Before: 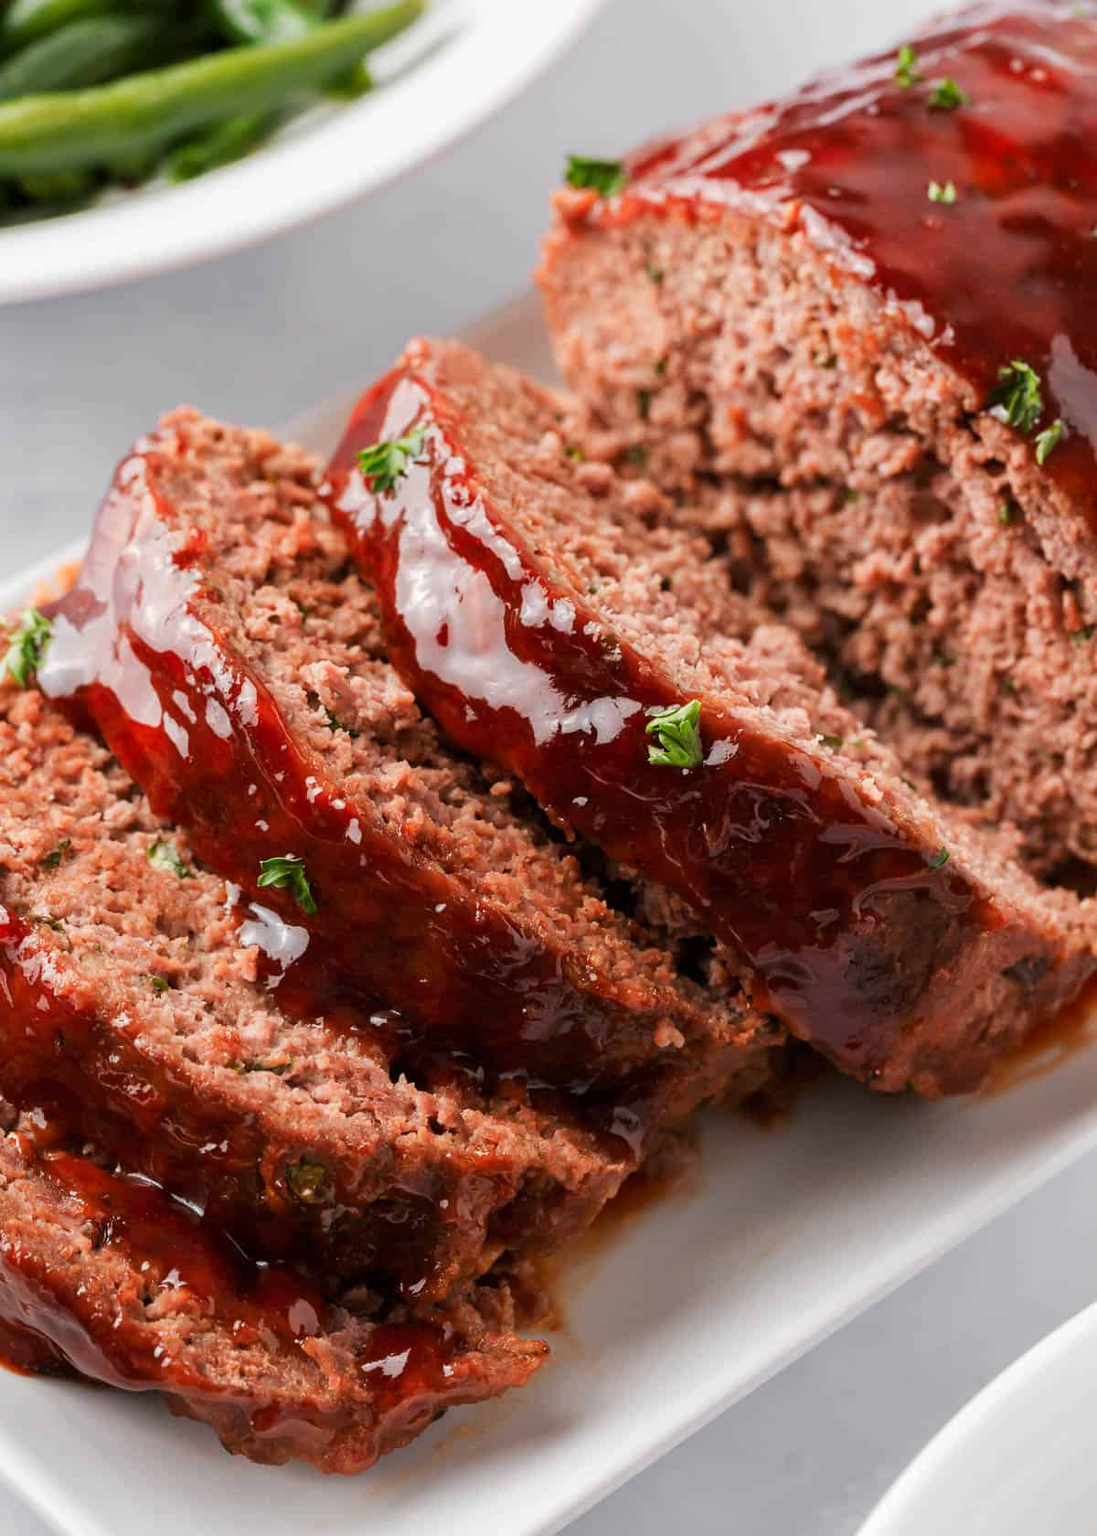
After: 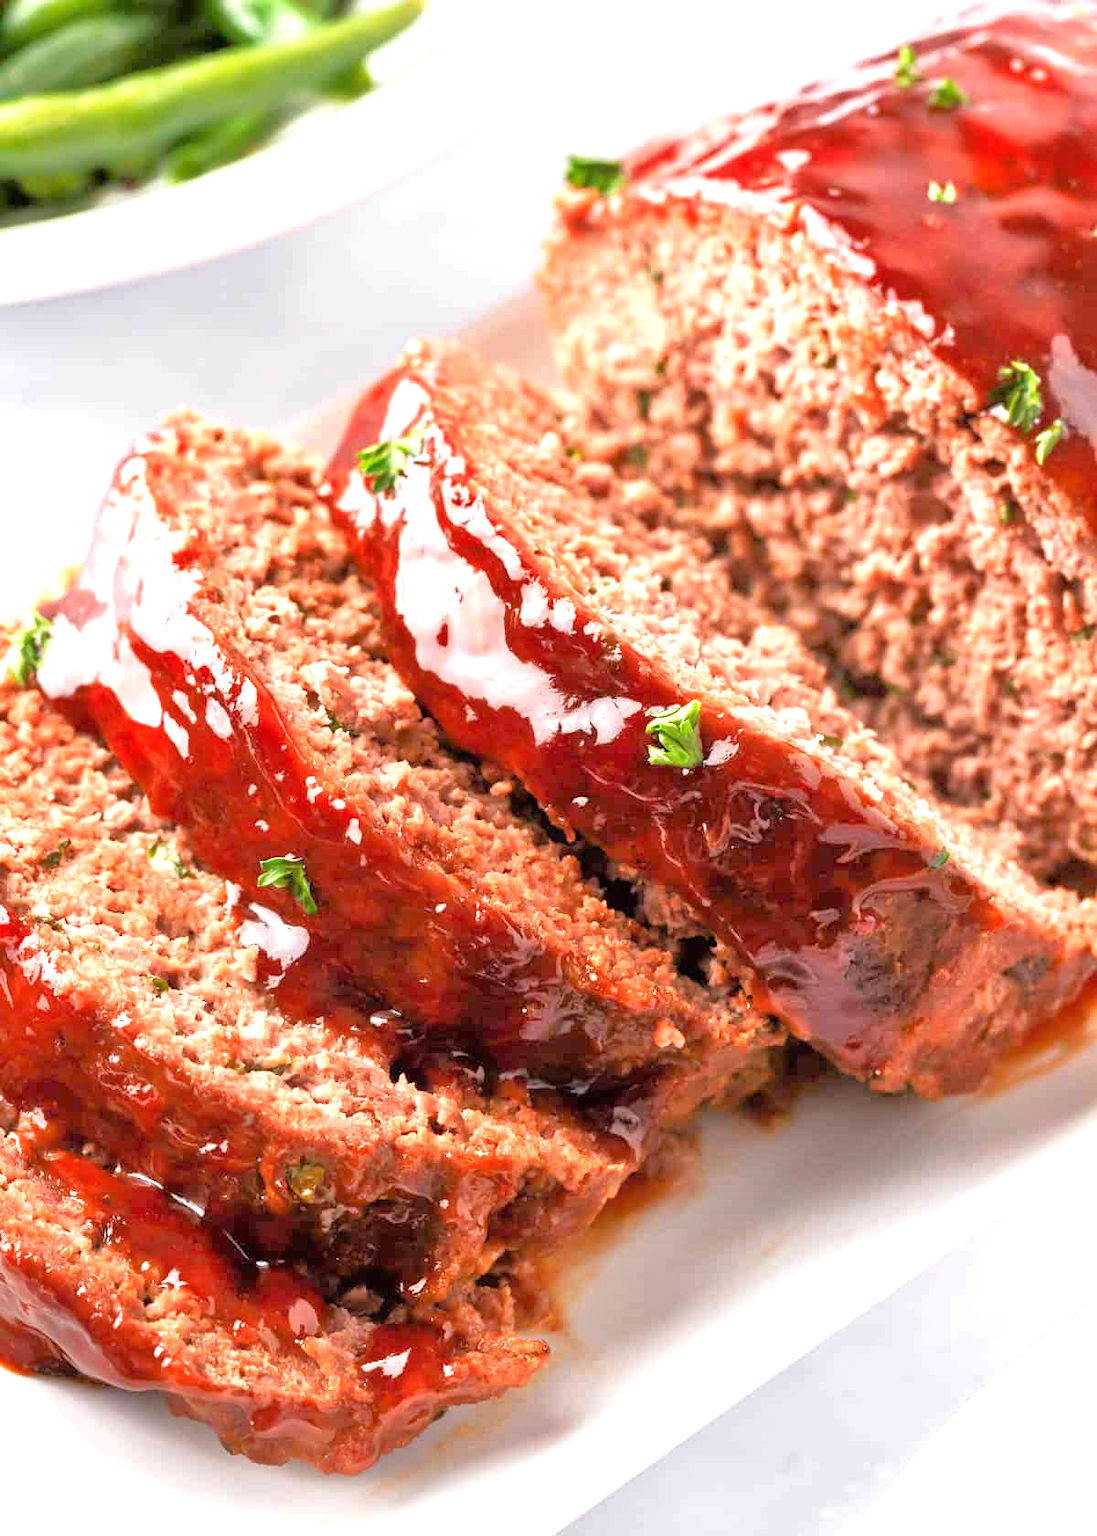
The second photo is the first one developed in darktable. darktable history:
tone equalizer: -7 EV 0.15 EV, -6 EV 0.6 EV, -5 EV 1.15 EV, -4 EV 1.33 EV, -3 EV 1.15 EV, -2 EV 0.6 EV, -1 EV 0.15 EV, mask exposure compensation -0.5 EV
exposure: black level correction 0, exposure 1.1 EV, compensate highlight preservation false
